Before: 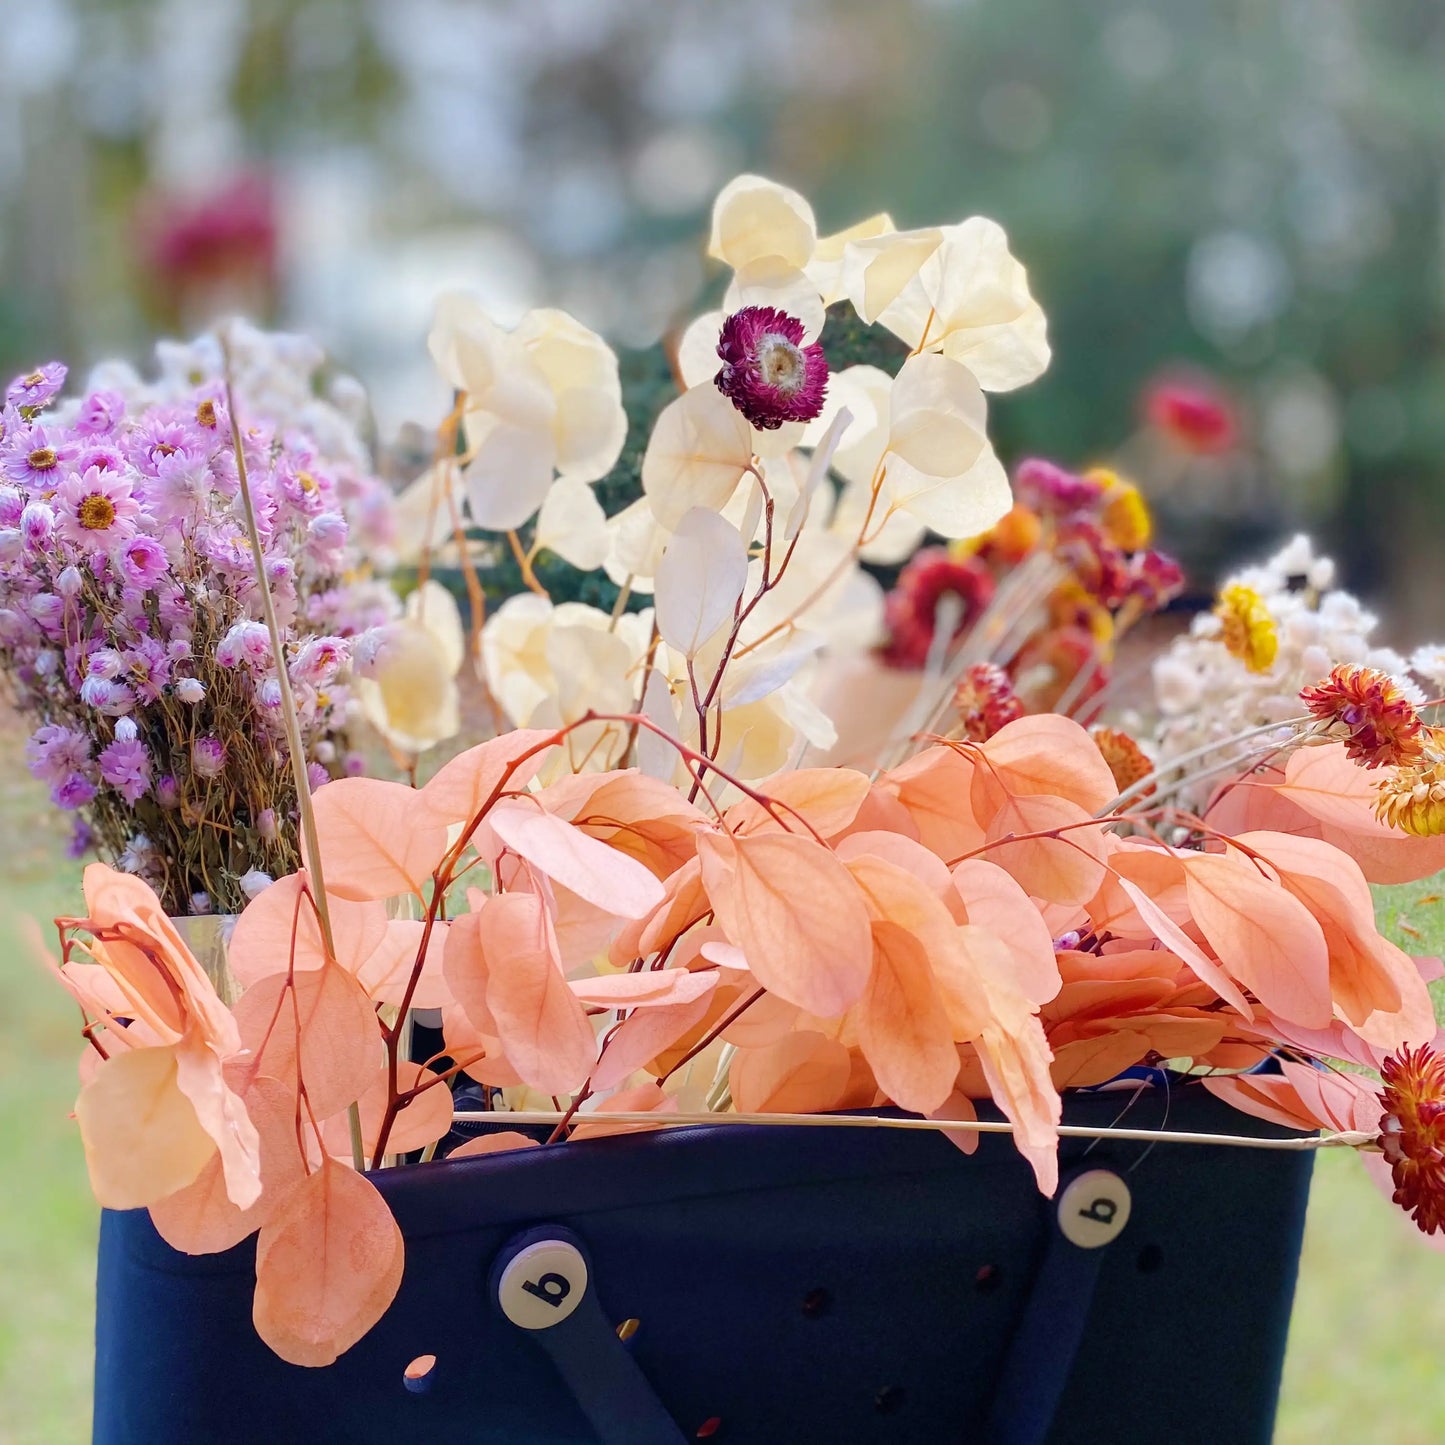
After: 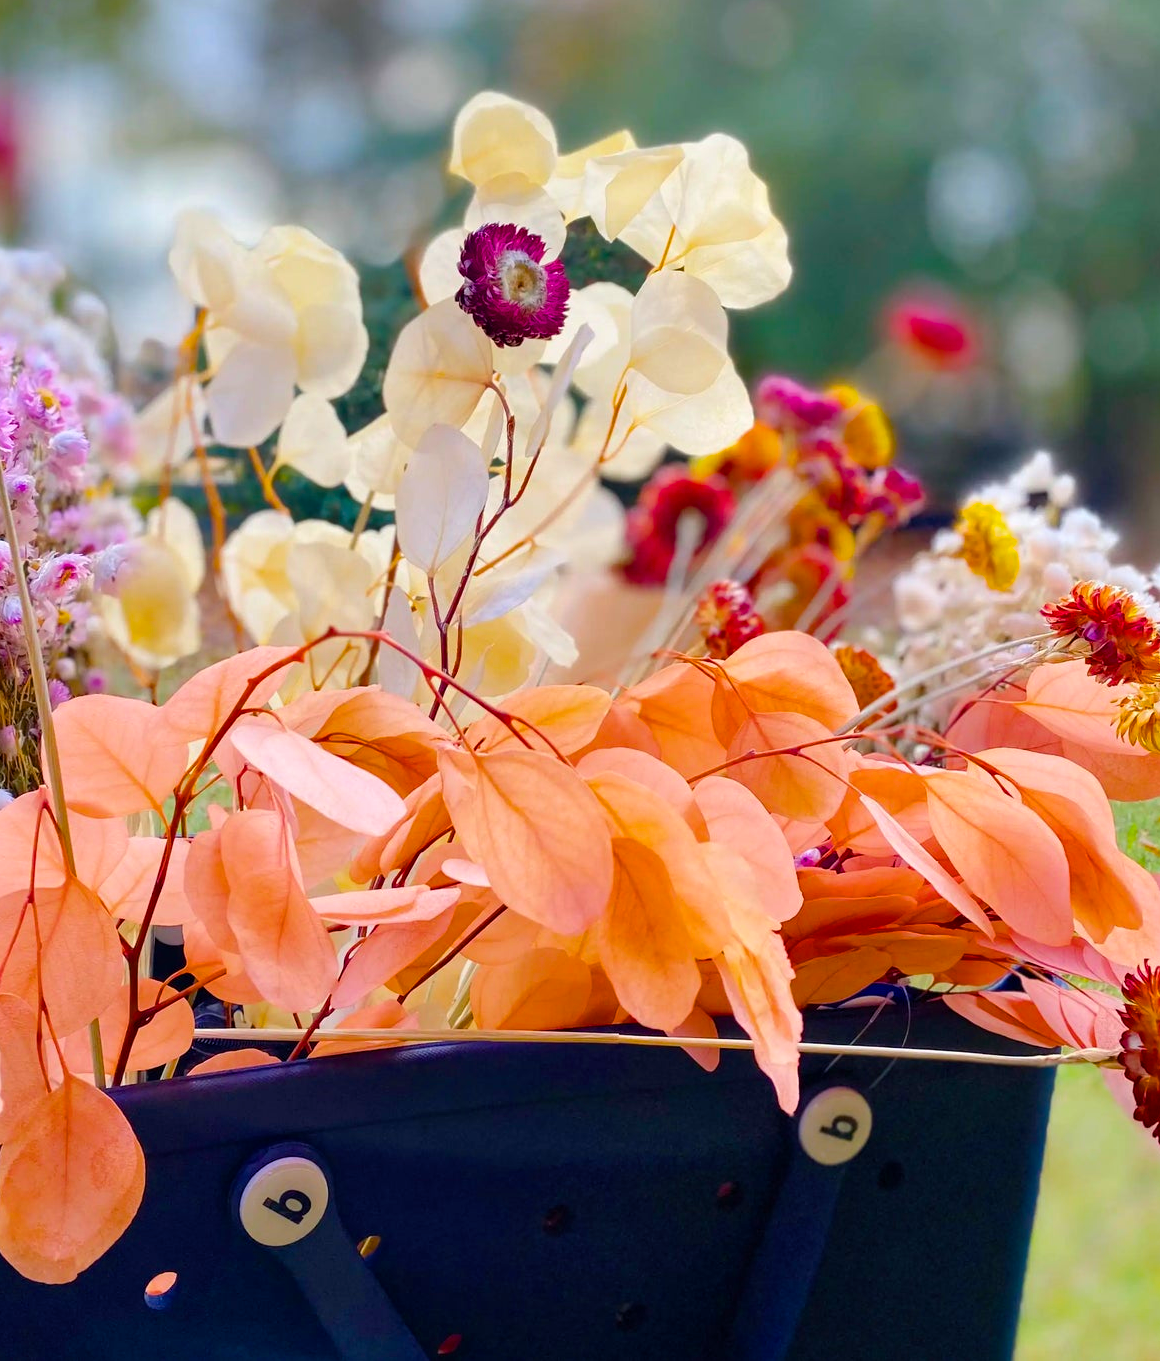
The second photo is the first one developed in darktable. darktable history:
crop and rotate: left 17.959%, top 5.771%, right 1.742%
shadows and highlights: shadows 20.91, highlights -35.45, soften with gaussian
color balance rgb: linear chroma grading › global chroma 15%, perceptual saturation grading › global saturation 30%
